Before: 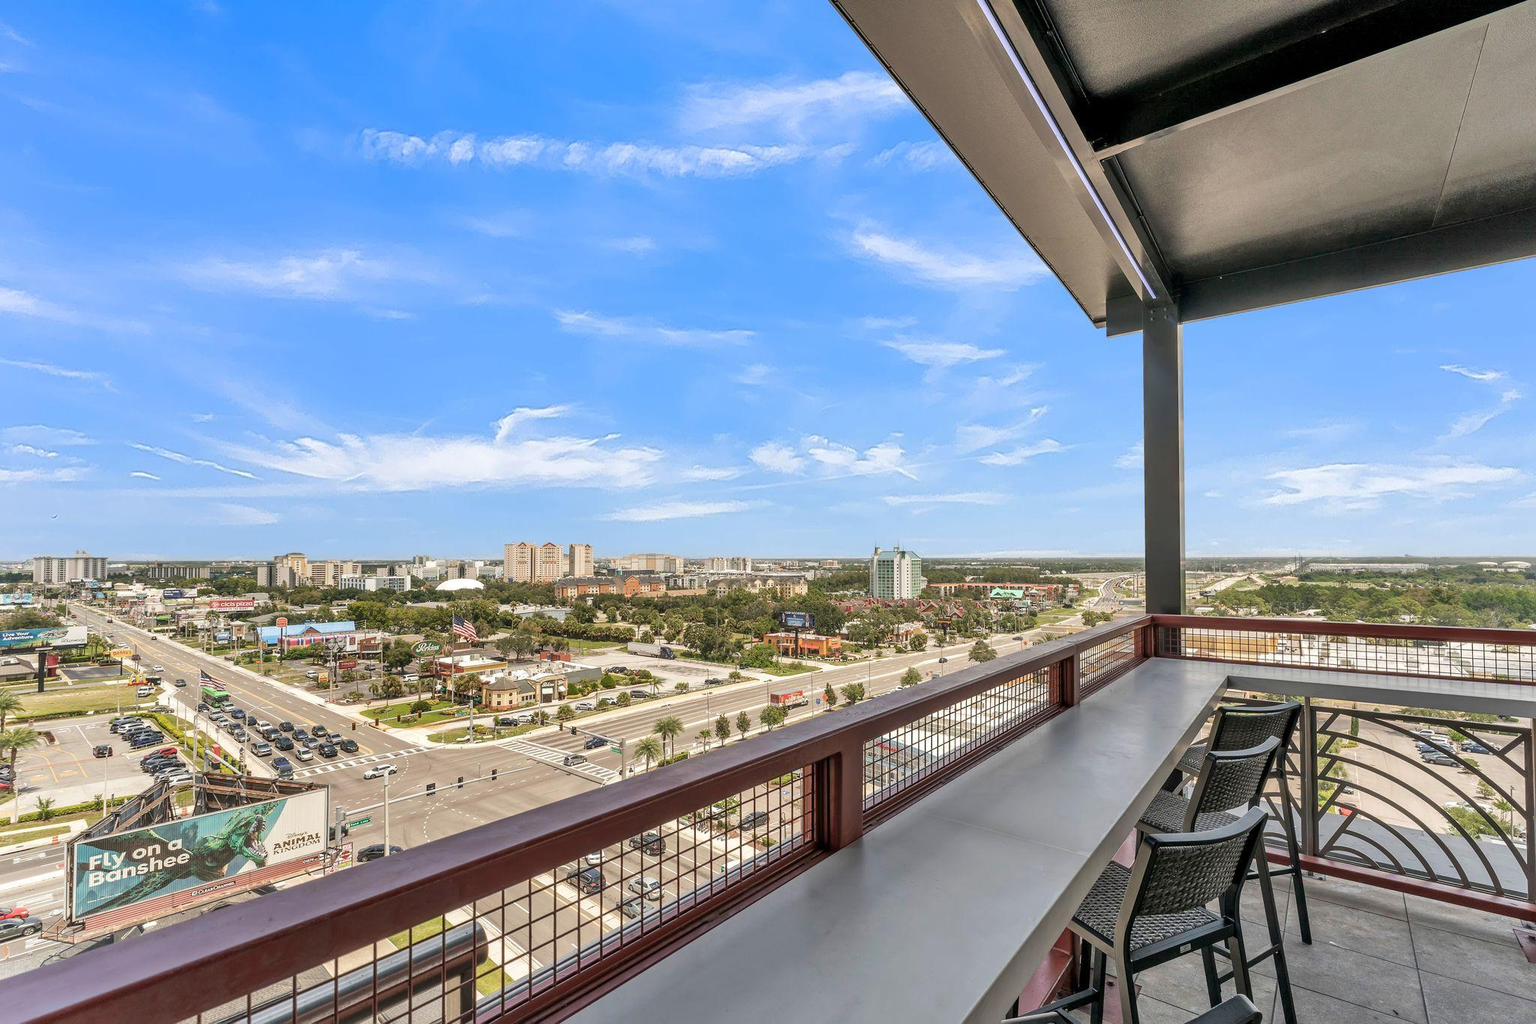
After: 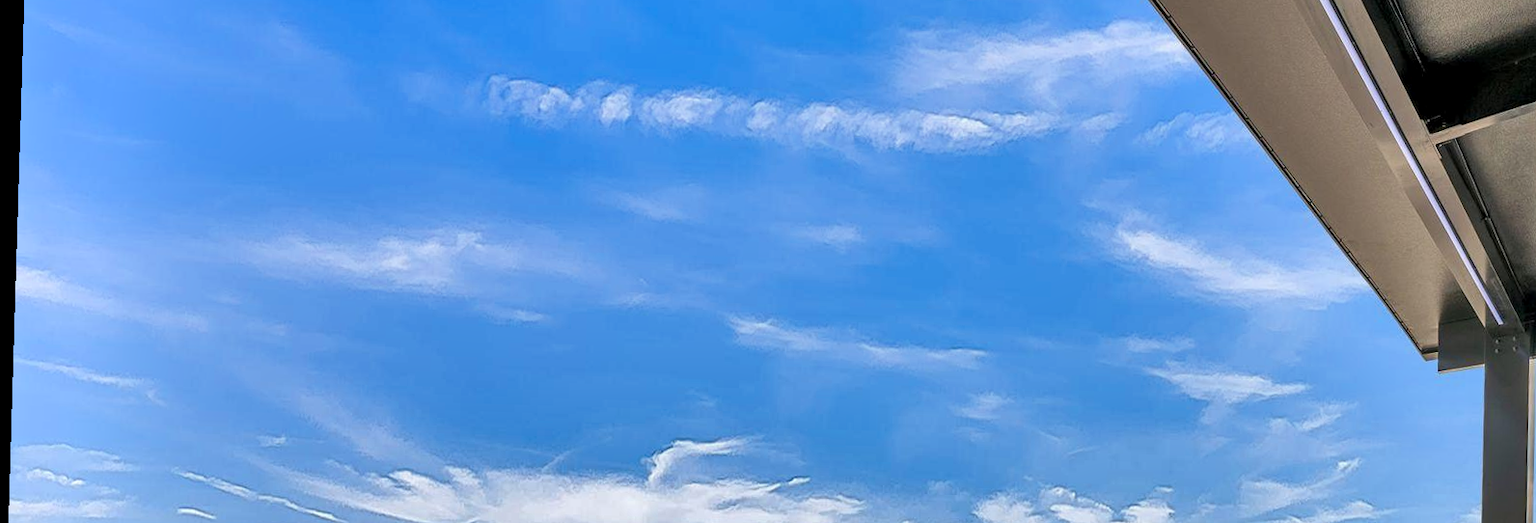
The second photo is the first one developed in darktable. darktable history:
crop: left 0.579%, top 7.627%, right 23.167%, bottom 54.275%
local contrast: highlights 100%, shadows 100%, detail 120%, midtone range 0.2
contrast equalizer: y [[0.5, 0.5, 0.472, 0.5, 0.5, 0.5], [0.5 ×6], [0.5 ×6], [0 ×6], [0 ×6]]
shadows and highlights: radius 100.41, shadows 50.55, highlights -64.36, highlights color adjustment 49.82%, soften with gaussian
rotate and perspective: rotation 1.72°, automatic cropping off
